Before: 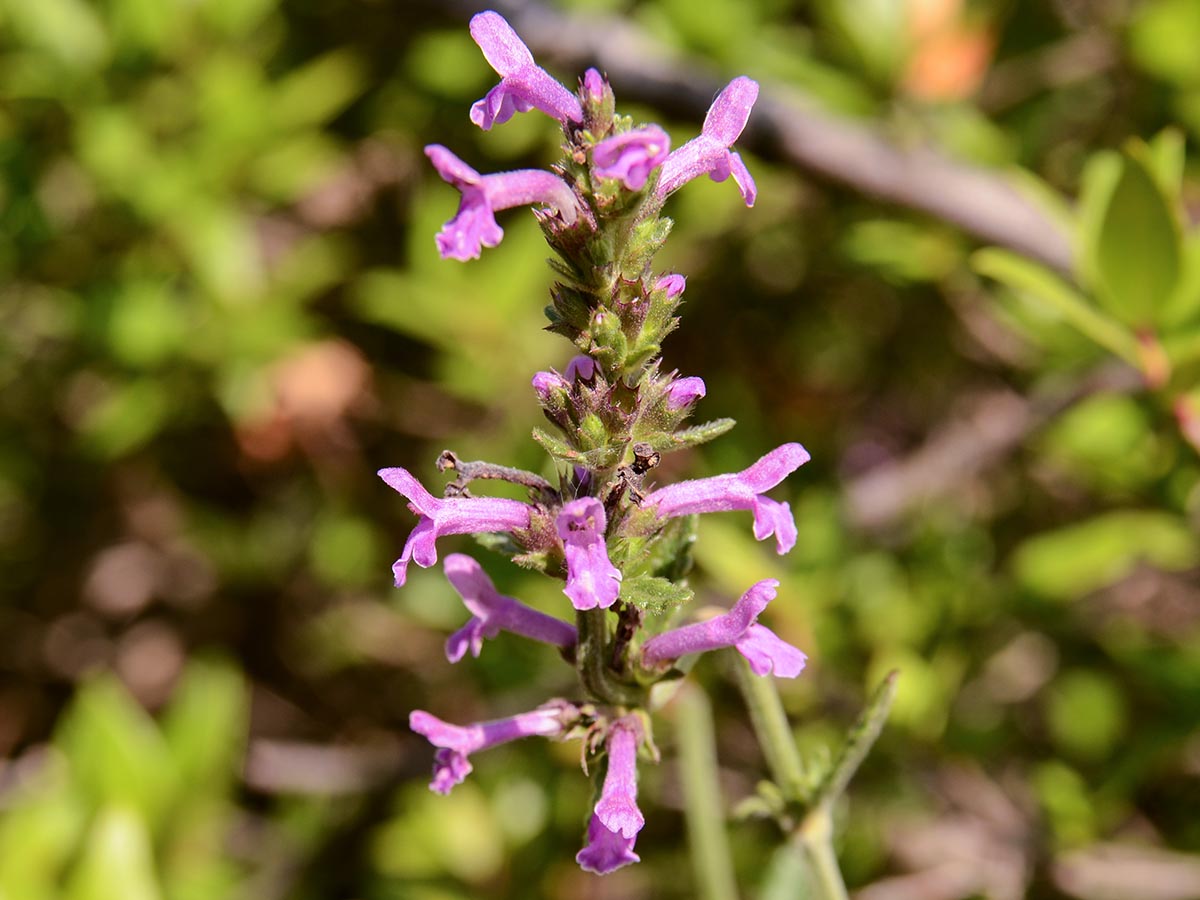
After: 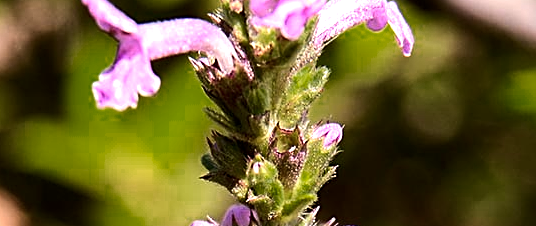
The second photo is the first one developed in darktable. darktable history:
sharpen: on, module defaults
white balance: emerald 1
local contrast: highlights 100%, shadows 100%, detail 120%, midtone range 0.2
crop: left 28.64%, top 16.832%, right 26.637%, bottom 58.055%
tone equalizer: -8 EV -0.75 EV, -7 EV -0.7 EV, -6 EV -0.6 EV, -5 EV -0.4 EV, -3 EV 0.4 EV, -2 EV 0.6 EV, -1 EV 0.7 EV, +0 EV 0.75 EV, edges refinement/feathering 500, mask exposure compensation -1.57 EV, preserve details no
color zones: curves: ch0 [(0.25, 0.5) (0.347, 0.092) (0.75, 0.5)]; ch1 [(0.25, 0.5) (0.33, 0.51) (0.75, 0.5)]
